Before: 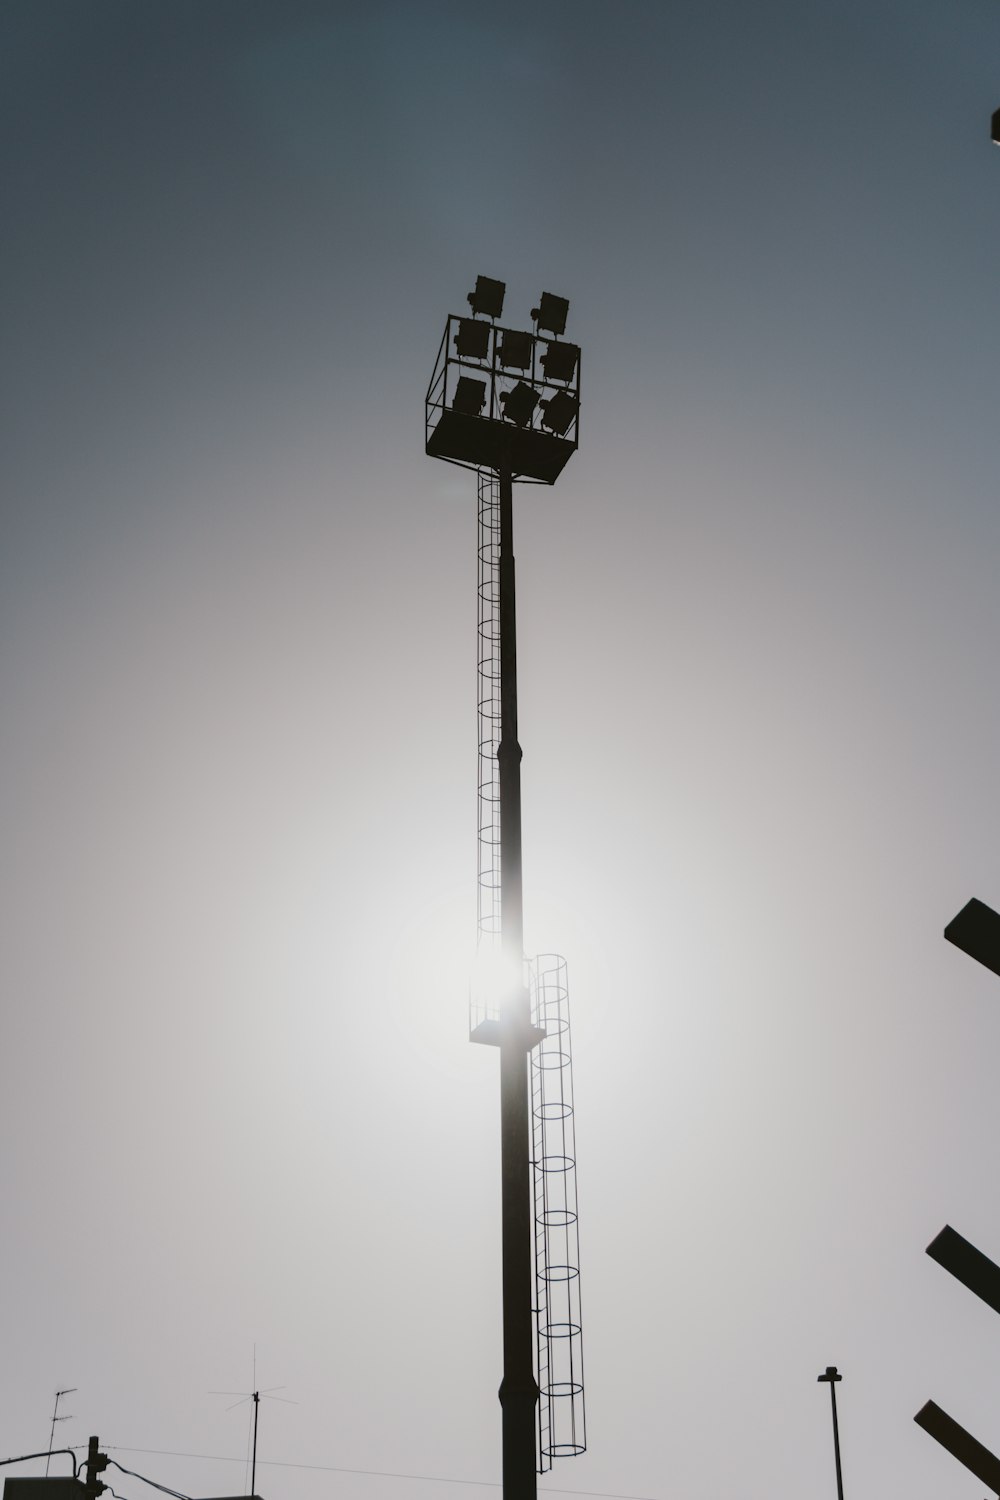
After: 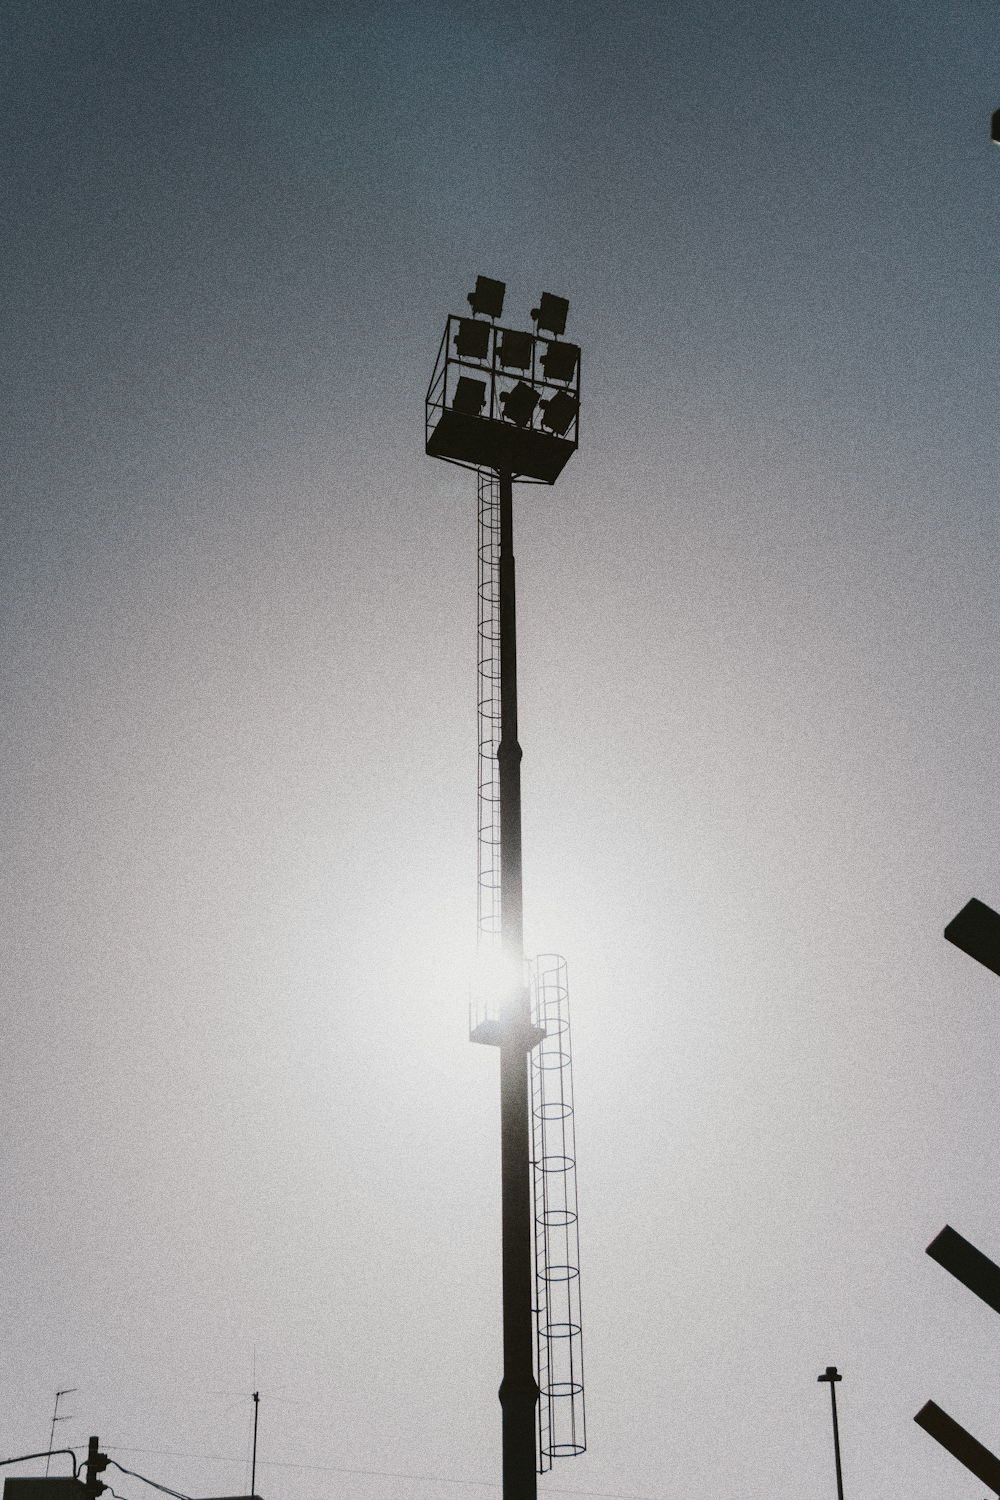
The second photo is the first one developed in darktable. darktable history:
tone equalizer: on, module defaults
grain: coarseness 0.09 ISO, strength 40%
